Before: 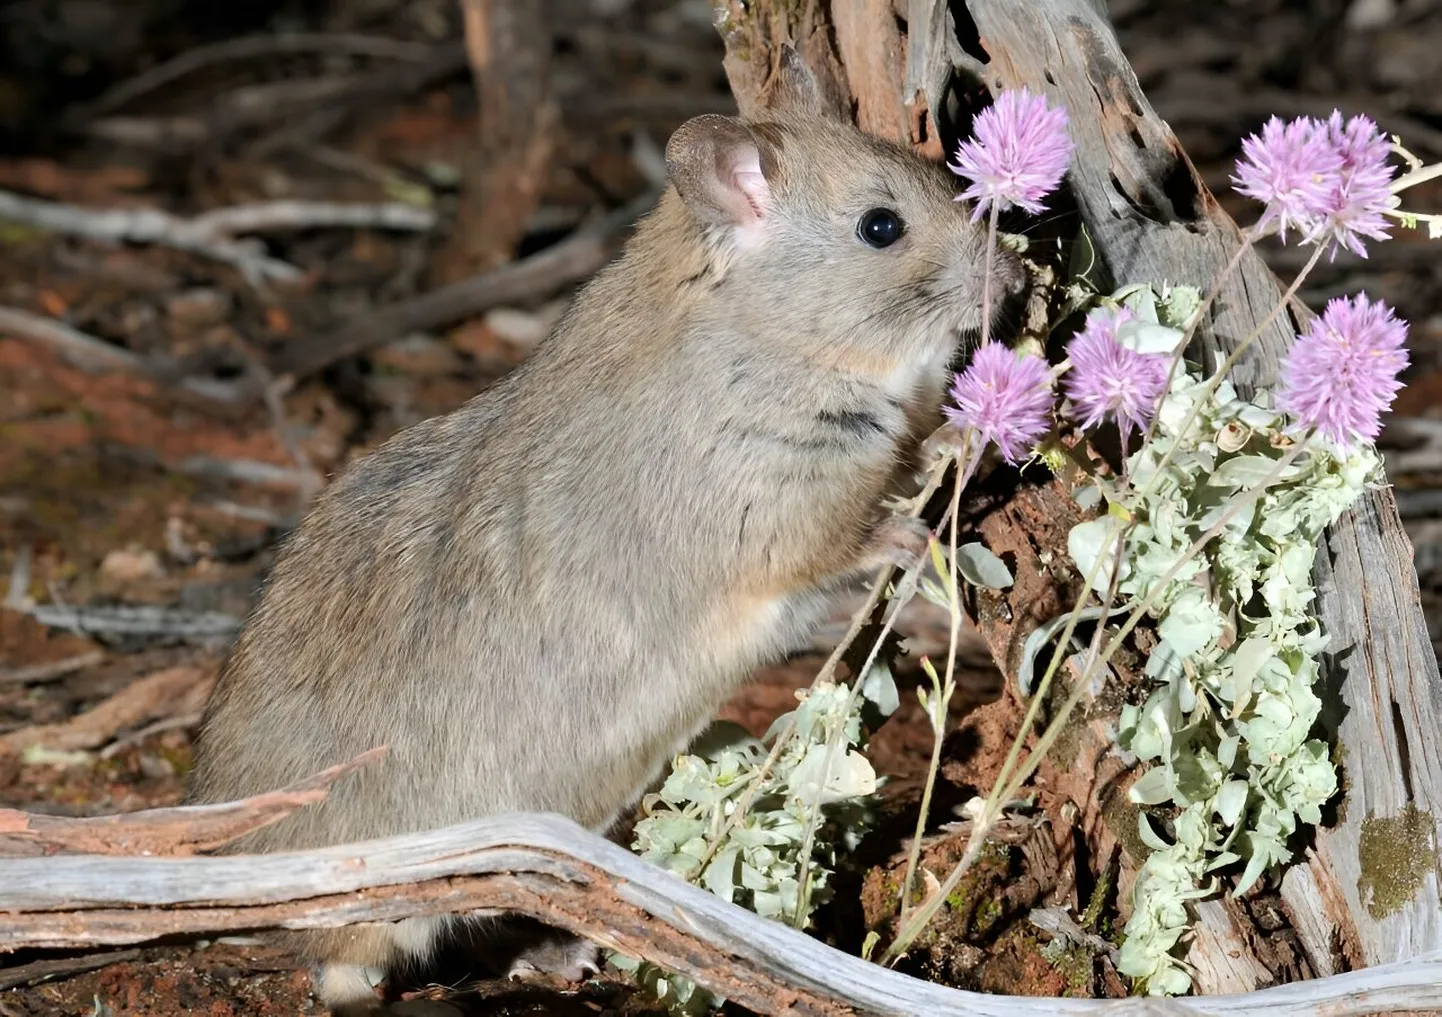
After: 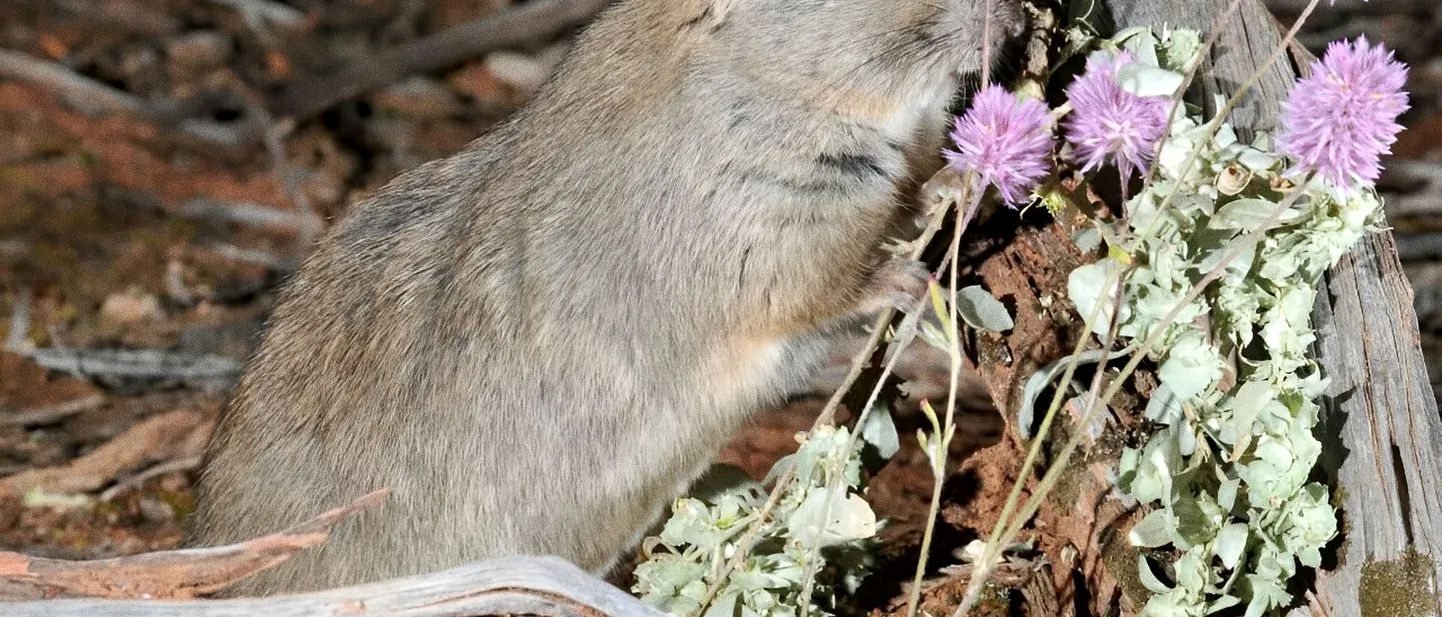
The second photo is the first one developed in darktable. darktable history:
local contrast: mode bilateral grid, contrast 20, coarseness 50, detail 120%, midtone range 0.2
grain: coarseness 9.61 ISO, strength 35.62%
crop and rotate: top 25.357%, bottom 13.942%
